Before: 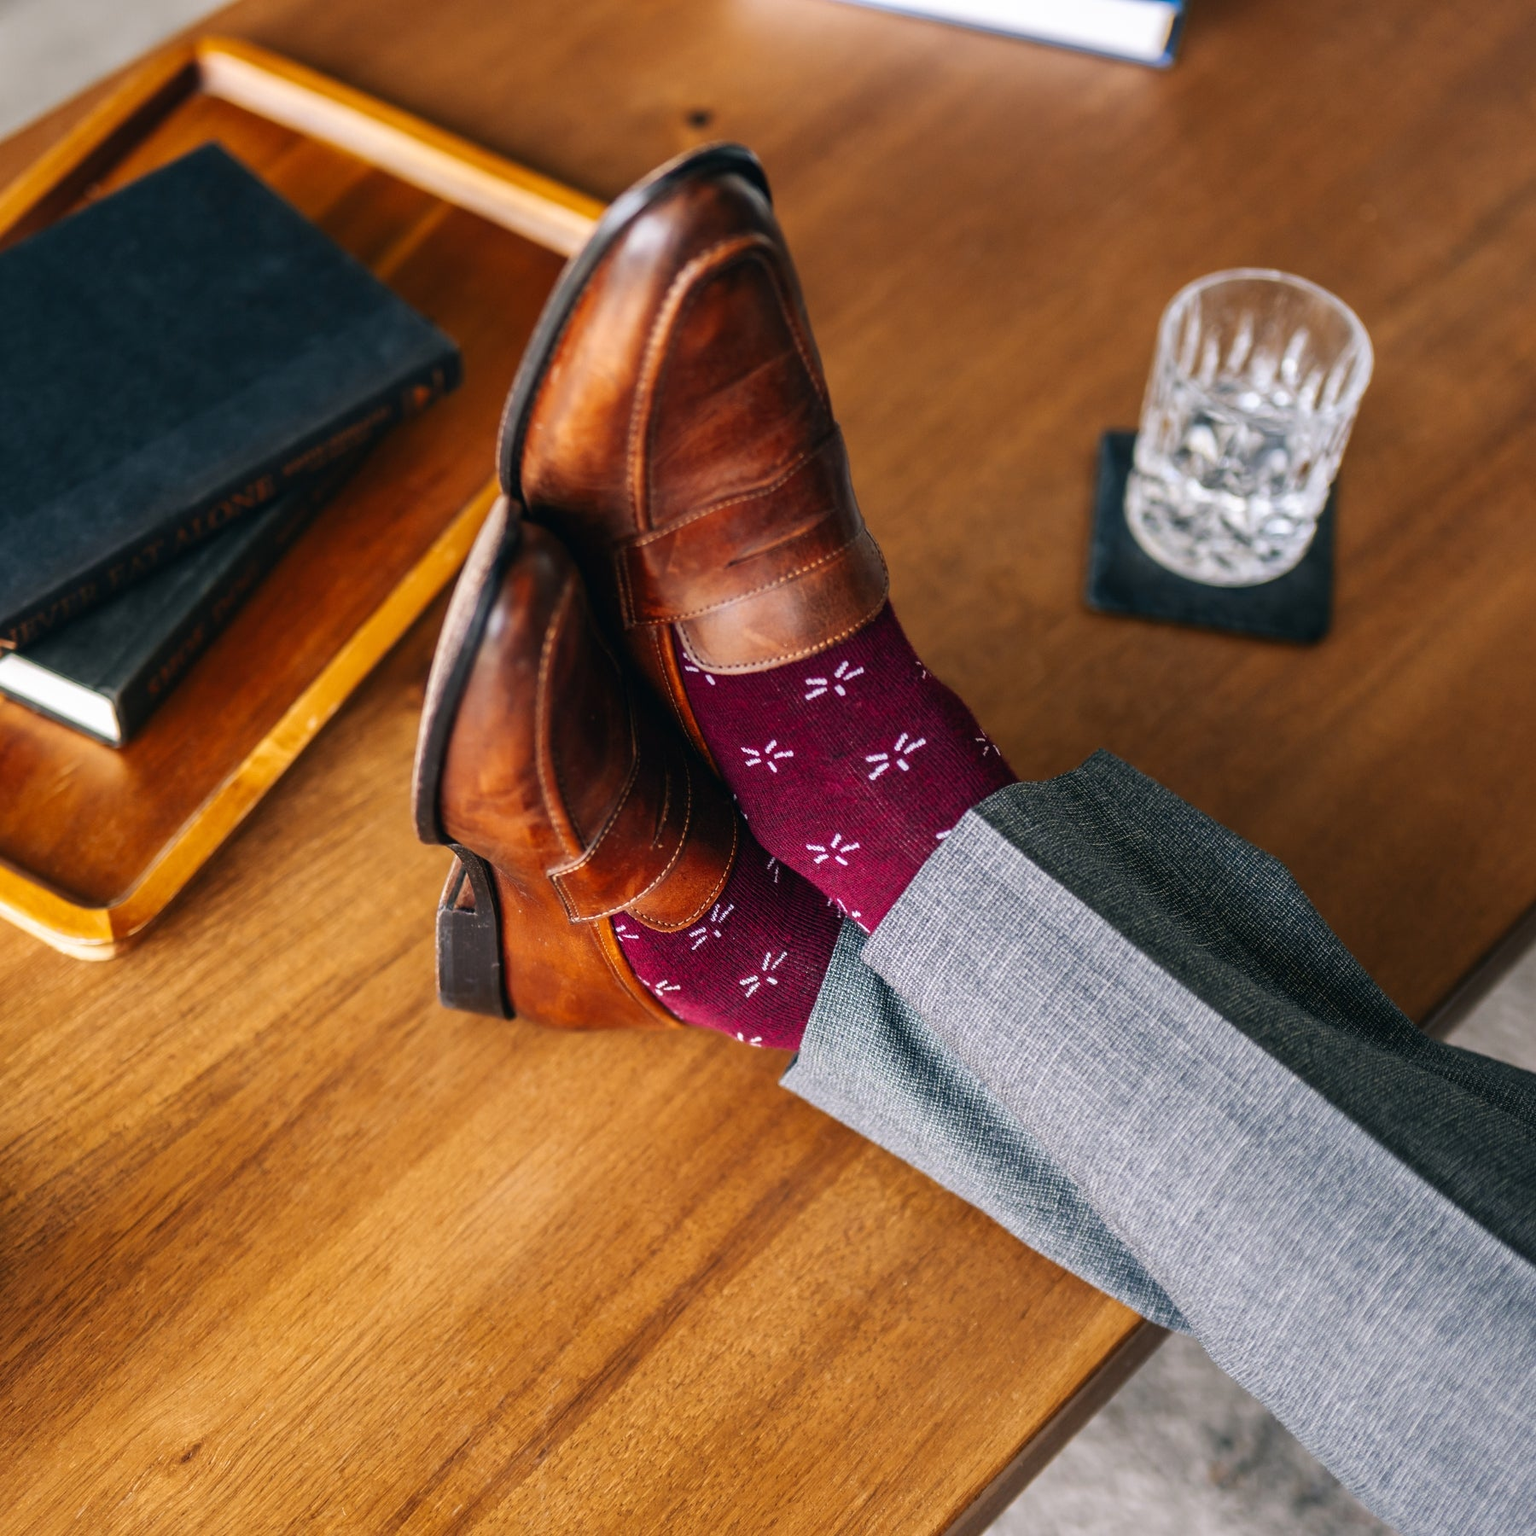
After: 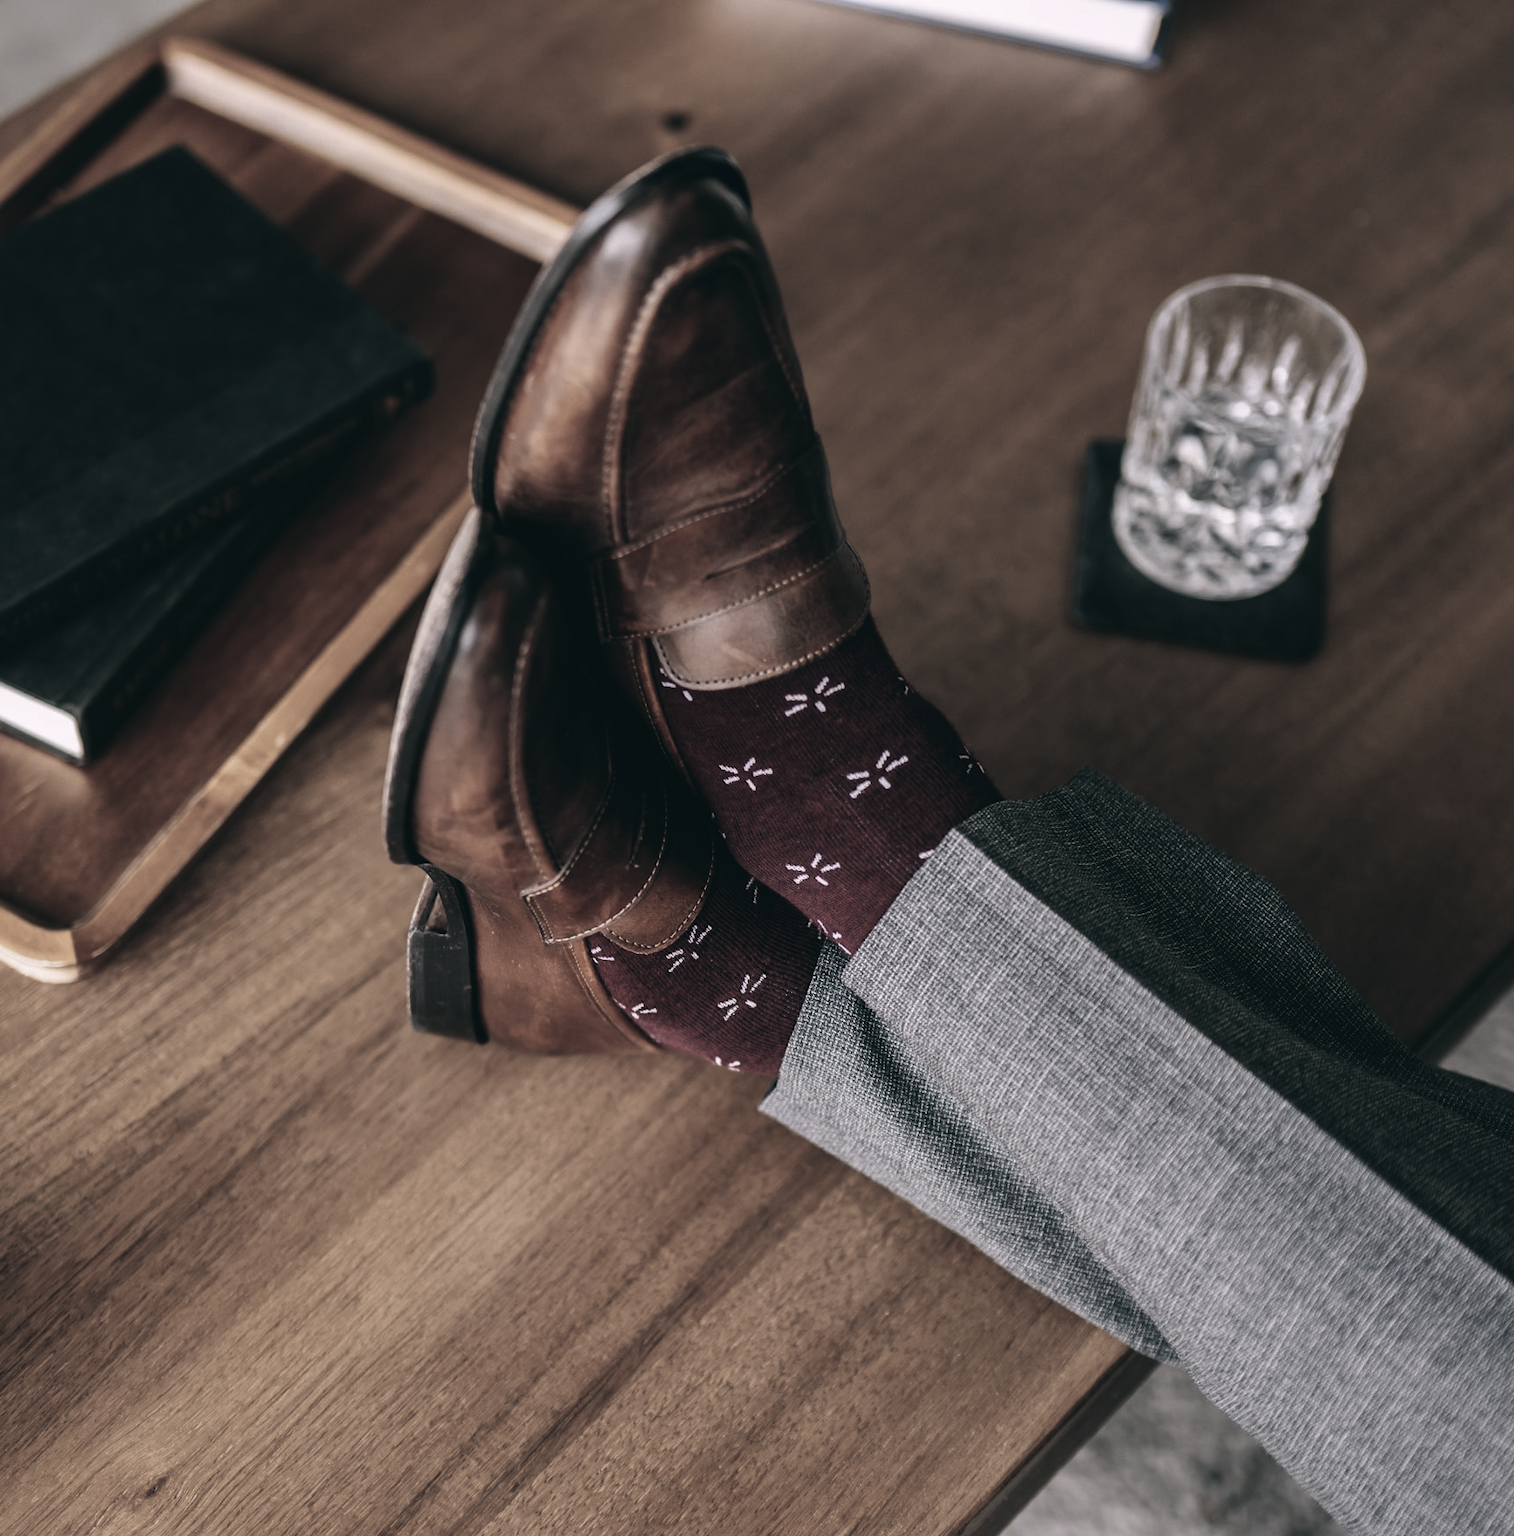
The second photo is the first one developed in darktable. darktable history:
color balance: lift [1.016, 0.983, 1, 1.017], gamma [0.78, 1.018, 1.043, 0.957], gain [0.786, 1.063, 0.937, 1.017], input saturation 118.26%, contrast 13.43%, contrast fulcrum 21.62%, output saturation 82.76%
crop and rotate: left 2.536%, right 1.107%, bottom 2.246%
color correction: saturation 0.3
